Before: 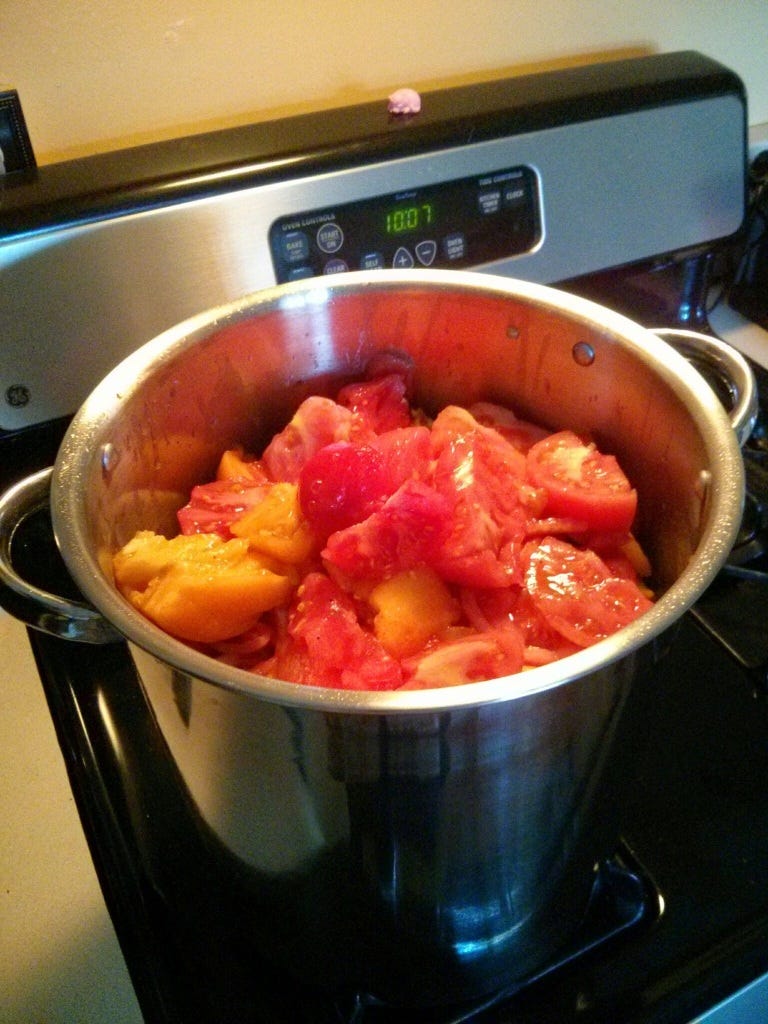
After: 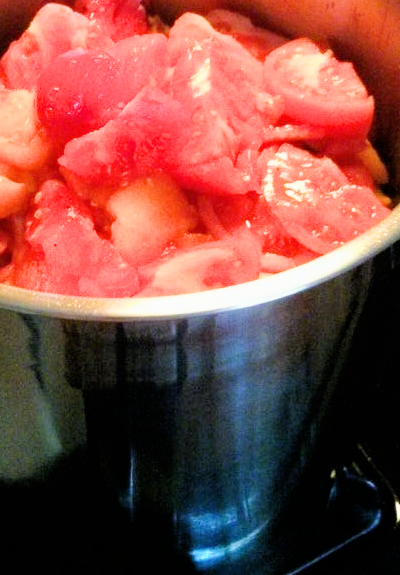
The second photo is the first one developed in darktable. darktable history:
exposure: black level correction 0, exposure 1.104 EV, compensate exposure bias true, compensate highlight preservation false
filmic rgb: black relative exposure -7.77 EV, white relative exposure 4.43 EV, threshold 5.97 EV, hardness 3.76, latitude 49.1%, contrast 1.1, enable highlight reconstruction true
crop: left 34.29%, top 38.476%, right 13.6%, bottom 5.312%
